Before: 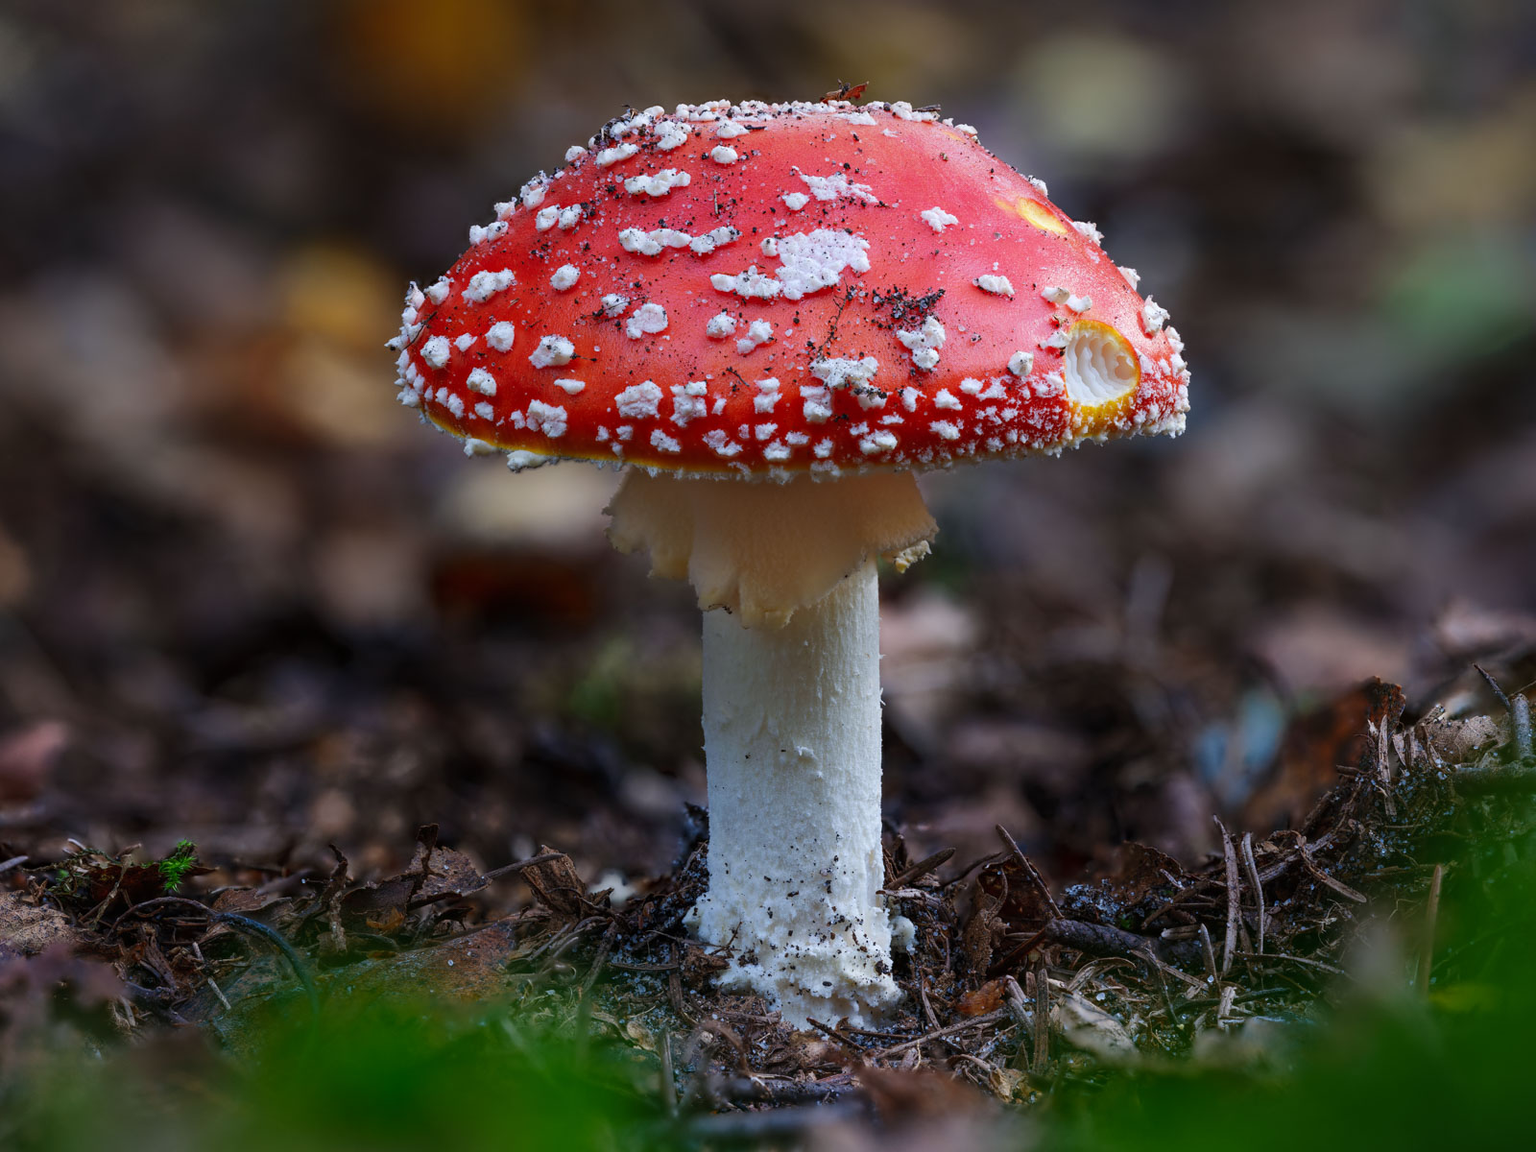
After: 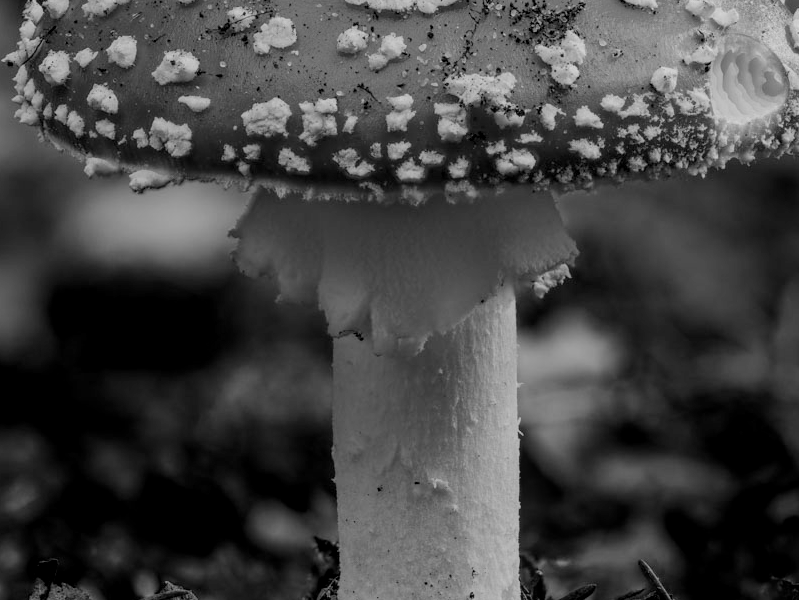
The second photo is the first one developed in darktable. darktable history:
monochrome: a 32, b 64, size 2.3
color balance rgb: perceptual saturation grading › global saturation 100%
filmic rgb: black relative exposure -7.65 EV, white relative exposure 4.56 EV, hardness 3.61
white balance: red 1.004, blue 1.024
crop: left 25%, top 25%, right 25%, bottom 25%
local contrast: on, module defaults
